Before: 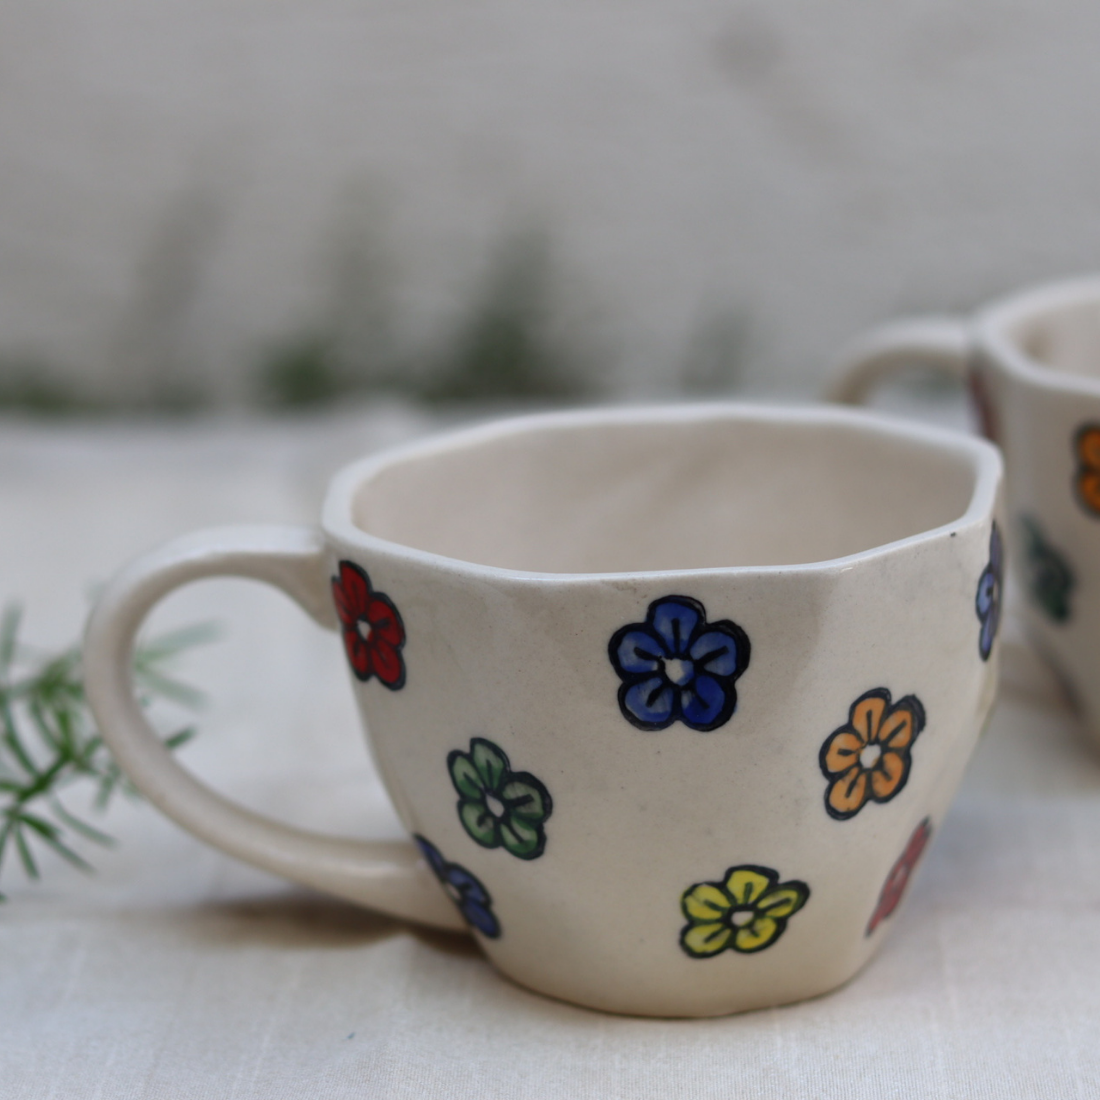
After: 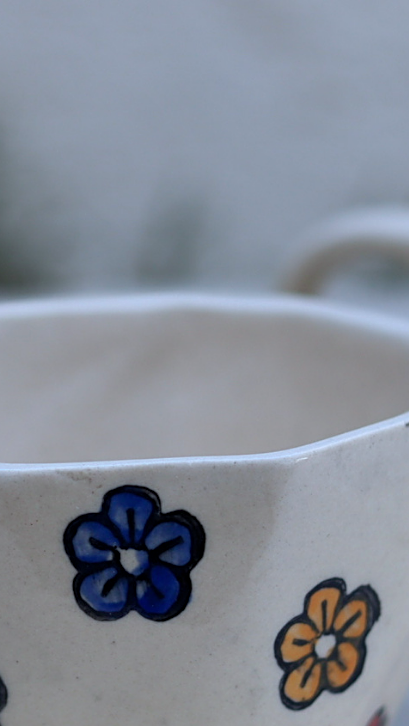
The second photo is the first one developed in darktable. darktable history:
crop and rotate: left 49.632%, top 10.091%, right 13.099%, bottom 23.87%
color balance rgb: perceptual saturation grading › global saturation 10.677%
sharpen: on, module defaults
exposure: black level correction 0.001, compensate highlight preservation false
color calibration: x 0.37, y 0.382, temperature 4316.92 K
